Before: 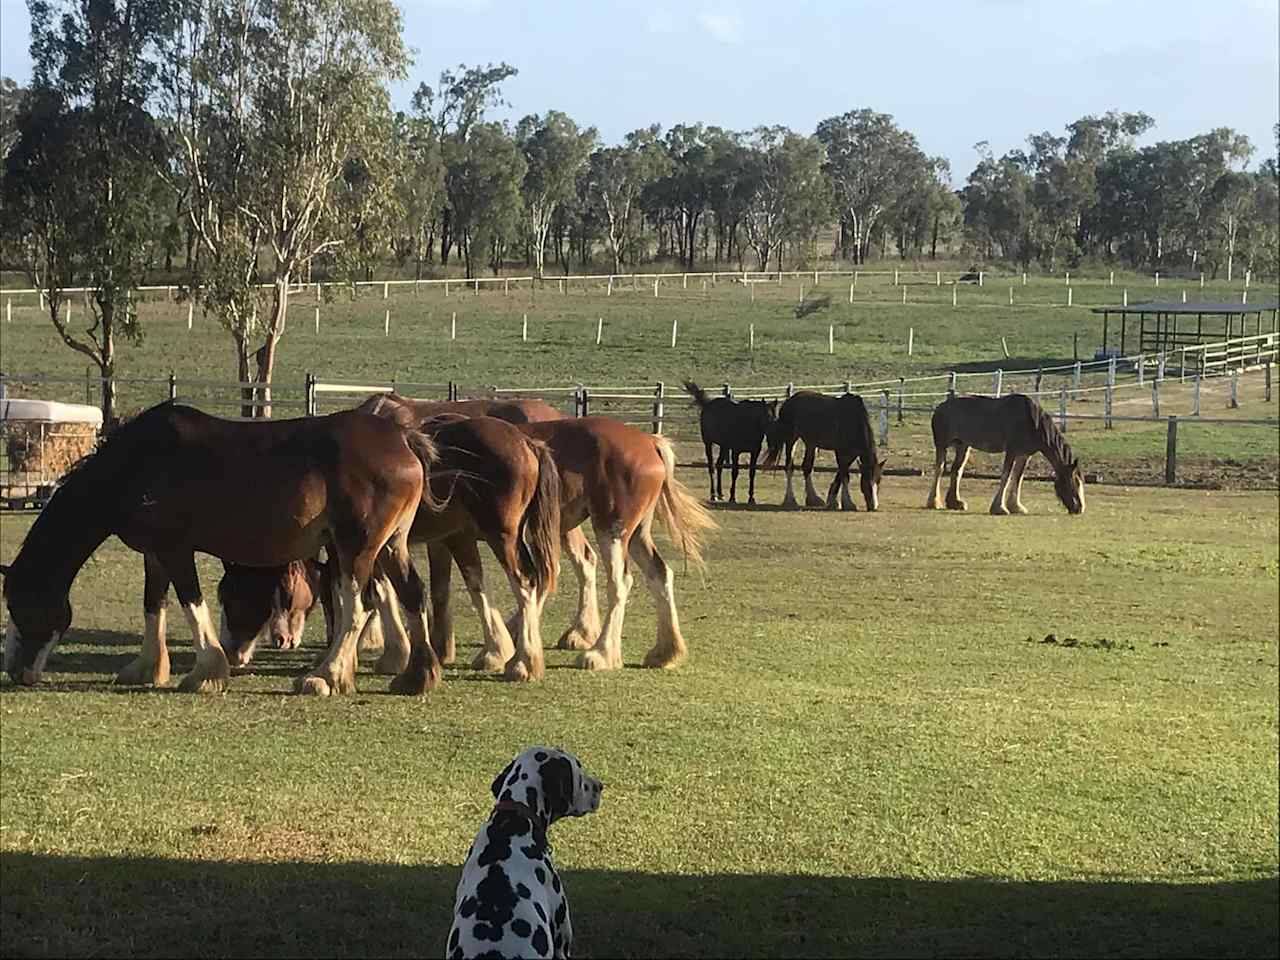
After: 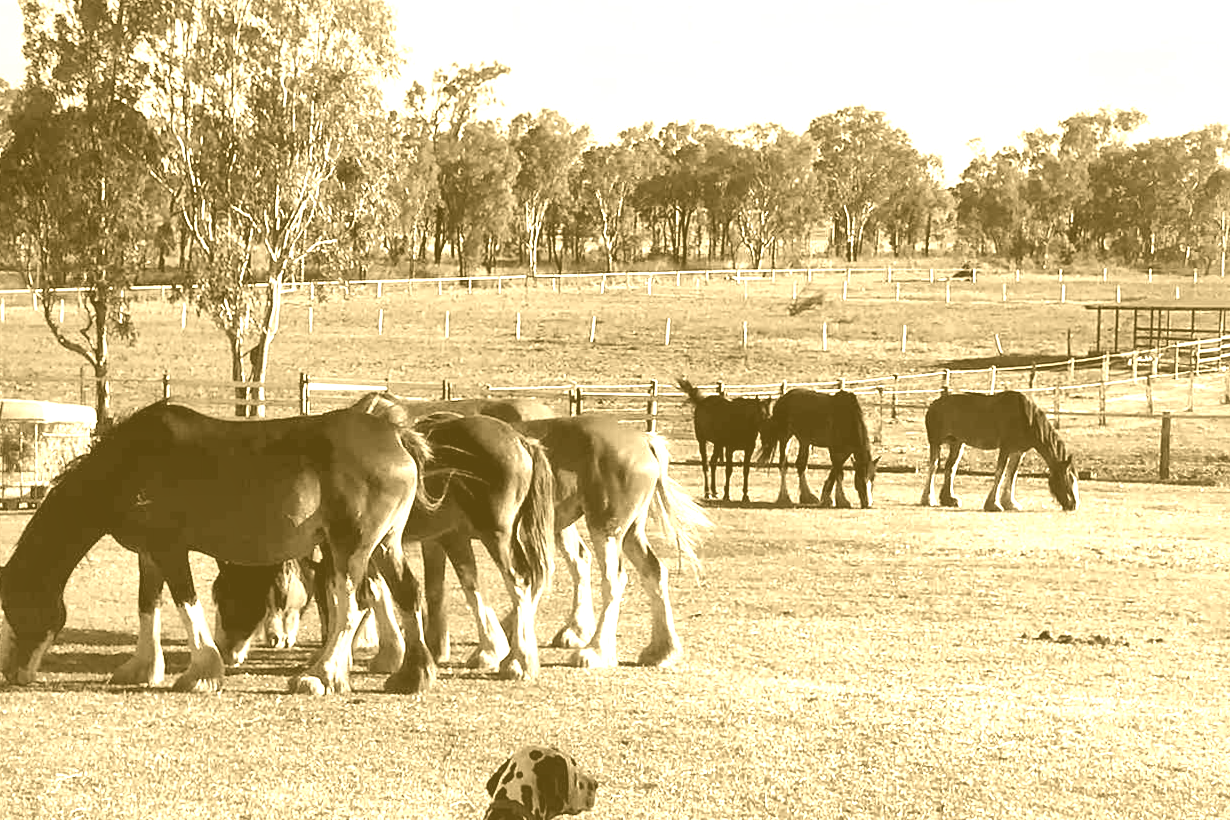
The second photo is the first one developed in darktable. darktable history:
colorize: hue 36°, source mix 100%
white balance: red 1.138, green 0.996, blue 0.812
local contrast: mode bilateral grid, contrast 70, coarseness 75, detail 180%, midtone range 0.2
tone equalizer: on, module defaults
crop and rotate: angle 0.2°, left 0.275%, right 3.127%, bottom 14.18%
